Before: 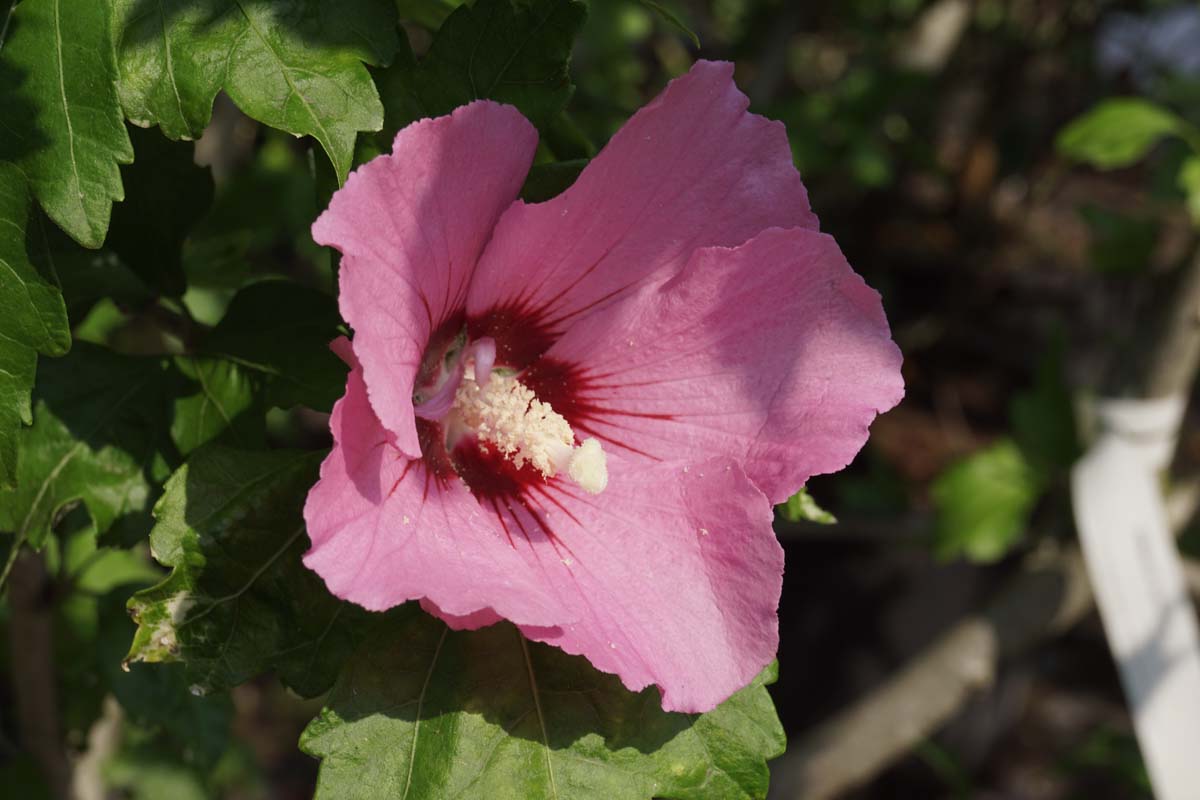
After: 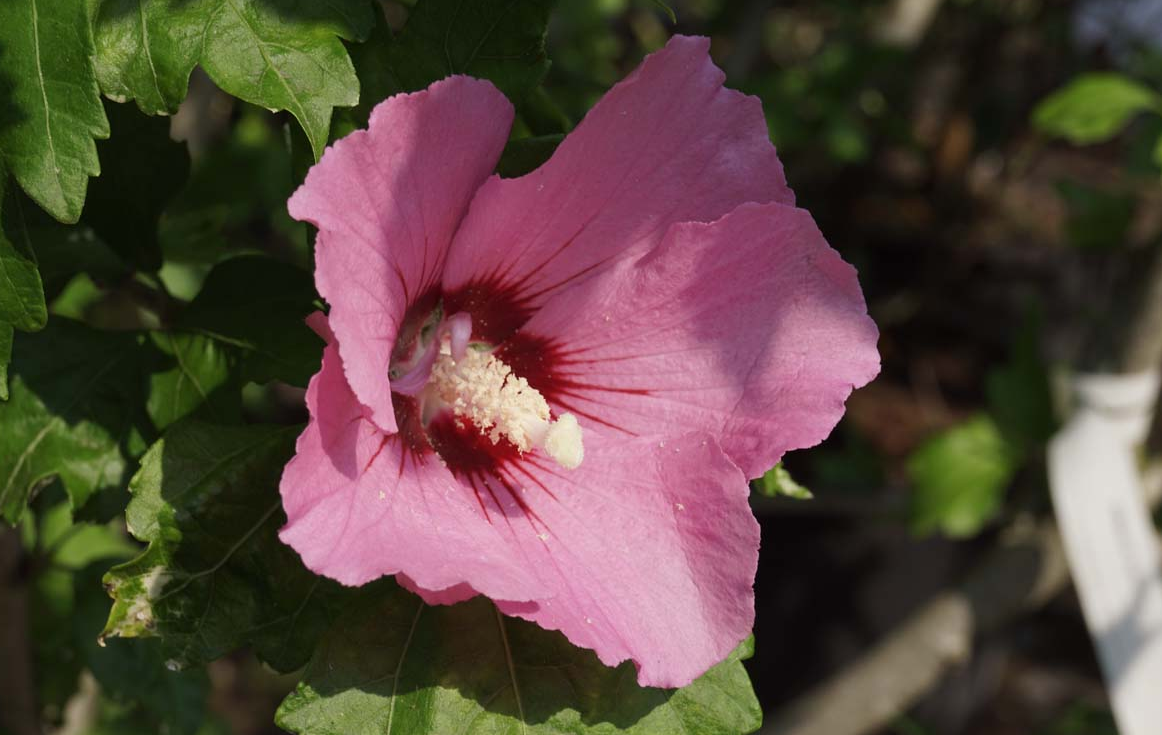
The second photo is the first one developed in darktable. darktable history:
crop: left 2.023%, top 3.196%, right 1.133%, bottom 4.828%
